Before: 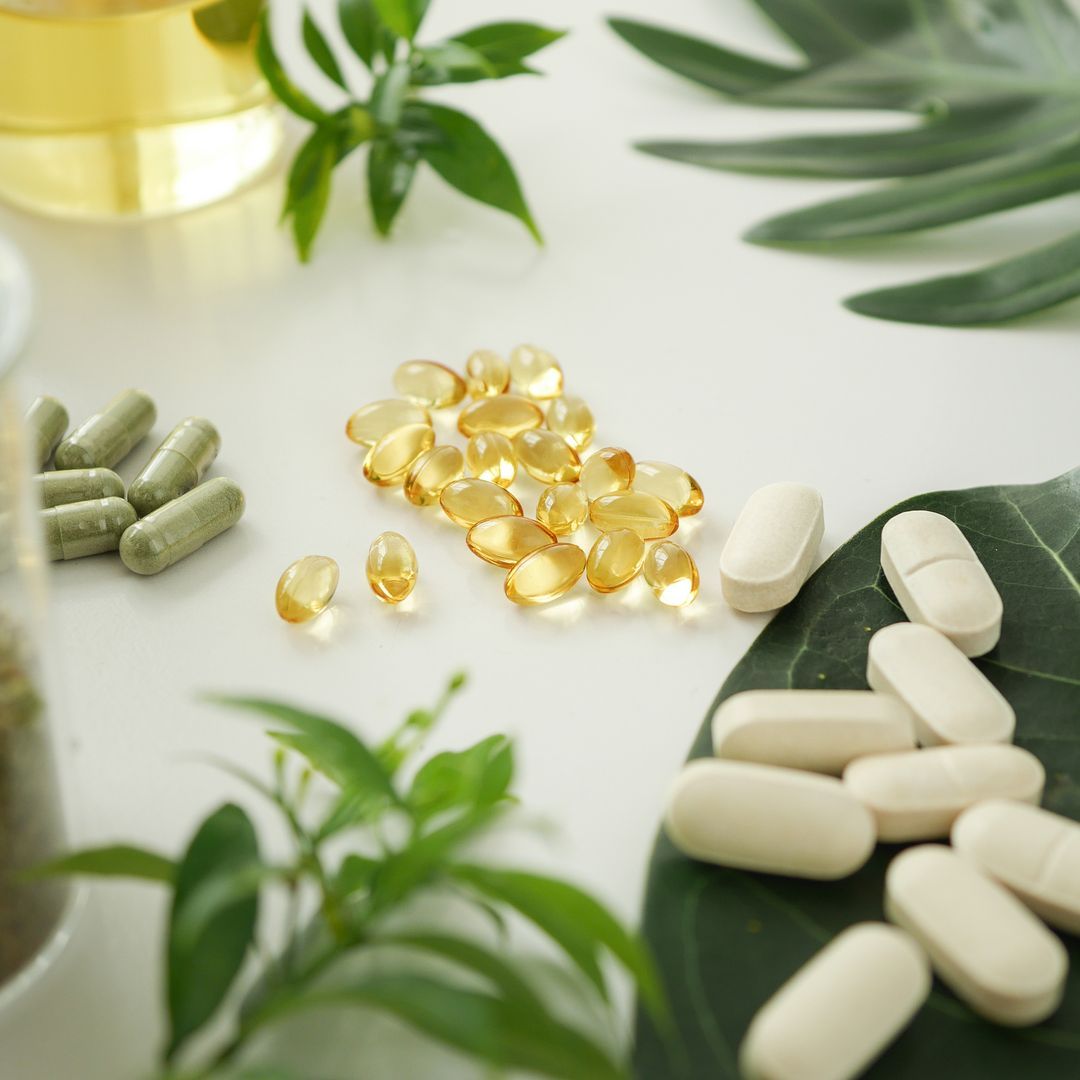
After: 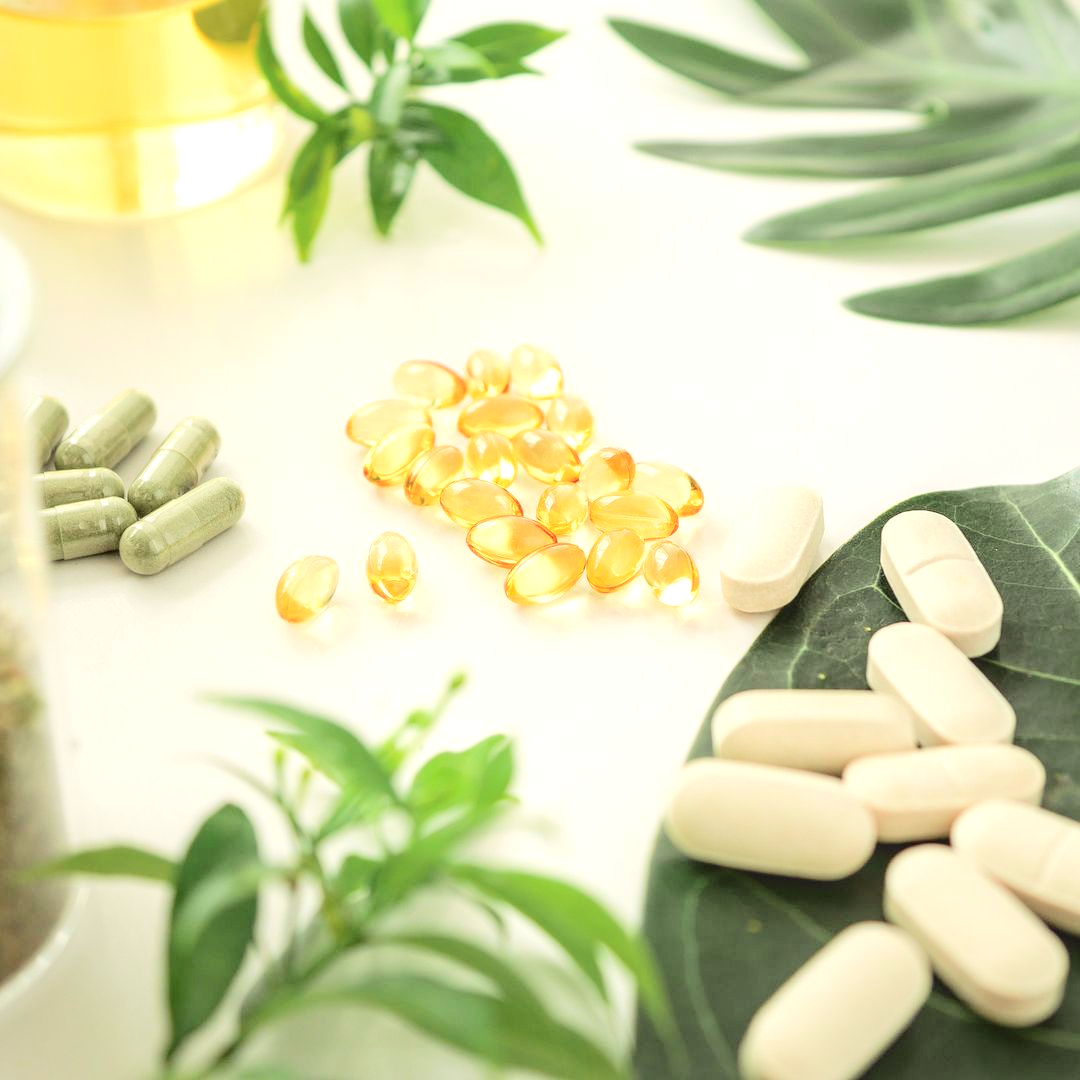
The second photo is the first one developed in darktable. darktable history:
tone curve: curves: ch0 [(0, 0.019) (0.204, 0.162) (0.491, 0.519) (0.748, 0.765) (1, 0.919)]; ch1 [(0, 0) (0.179, 0.173) (0.322, 0.32) (0.442, 0.447) (0.496, 0.504) (0.566, 0.585) (0.761, 0.803) (1, 1)]; ch2 [(0, 0) (0.434, 0.447) (0.483, 0.487) (0.555, 0.563) (0.697, 0.68) (1, 1)], color space Lab, independent channels, preserve colors none
exposure: exposure 1 EV, compensate highlight preservation false
local contrast: detail 130%
contrast brightness saturation: brightness 0.127
